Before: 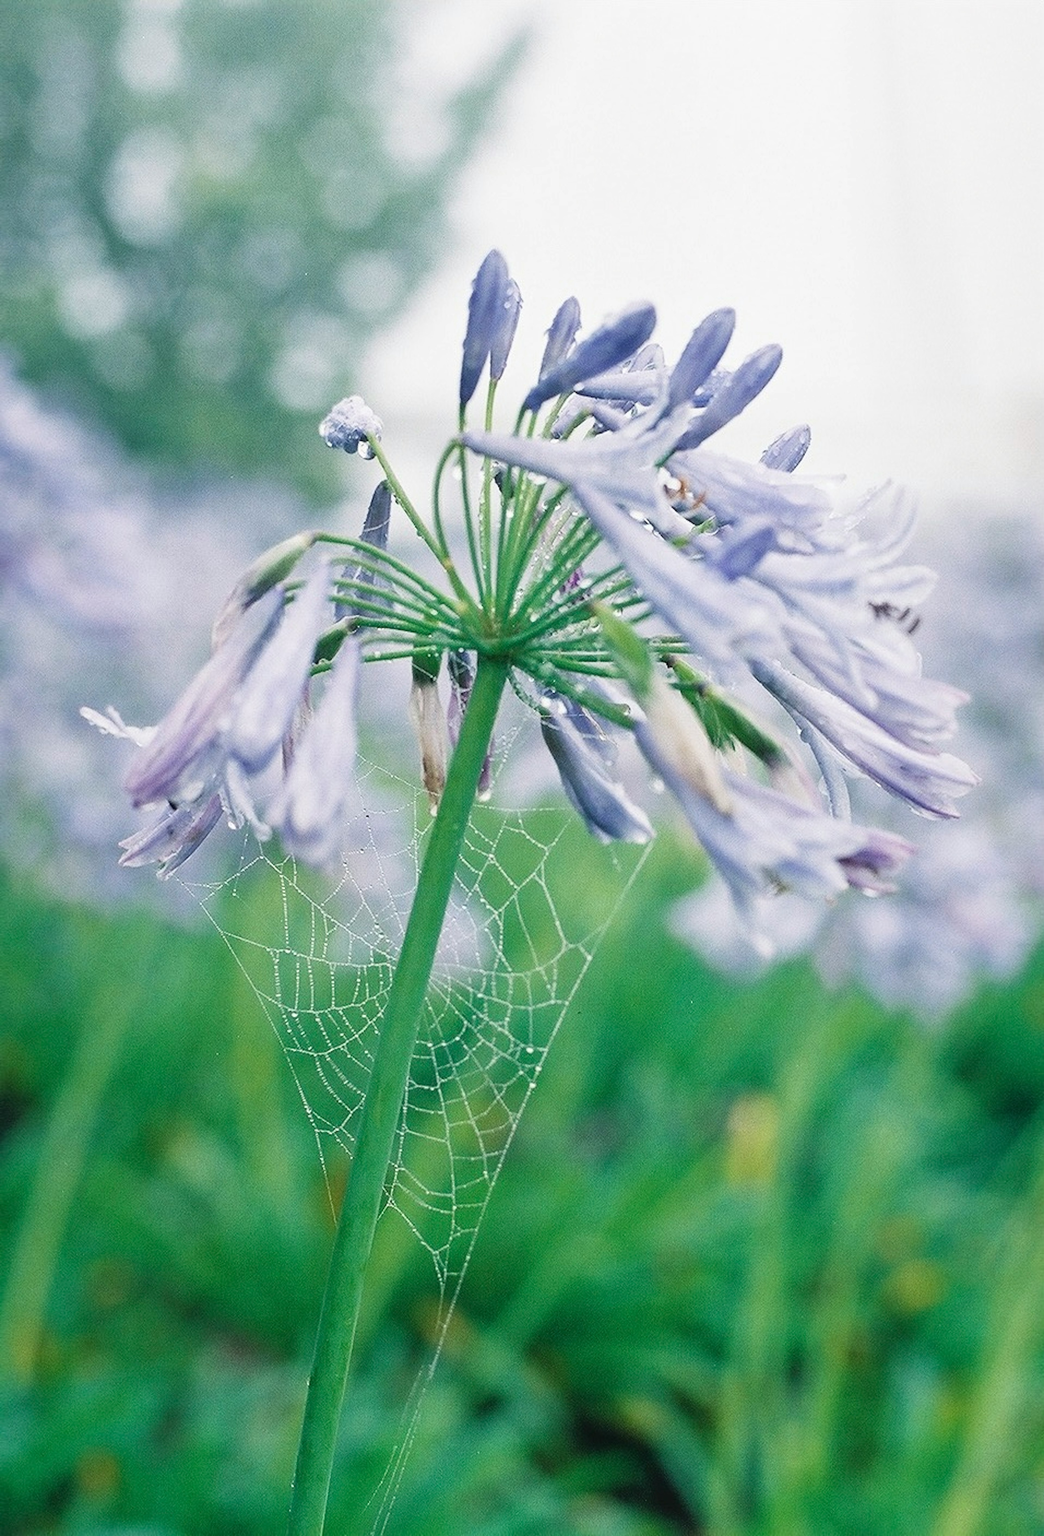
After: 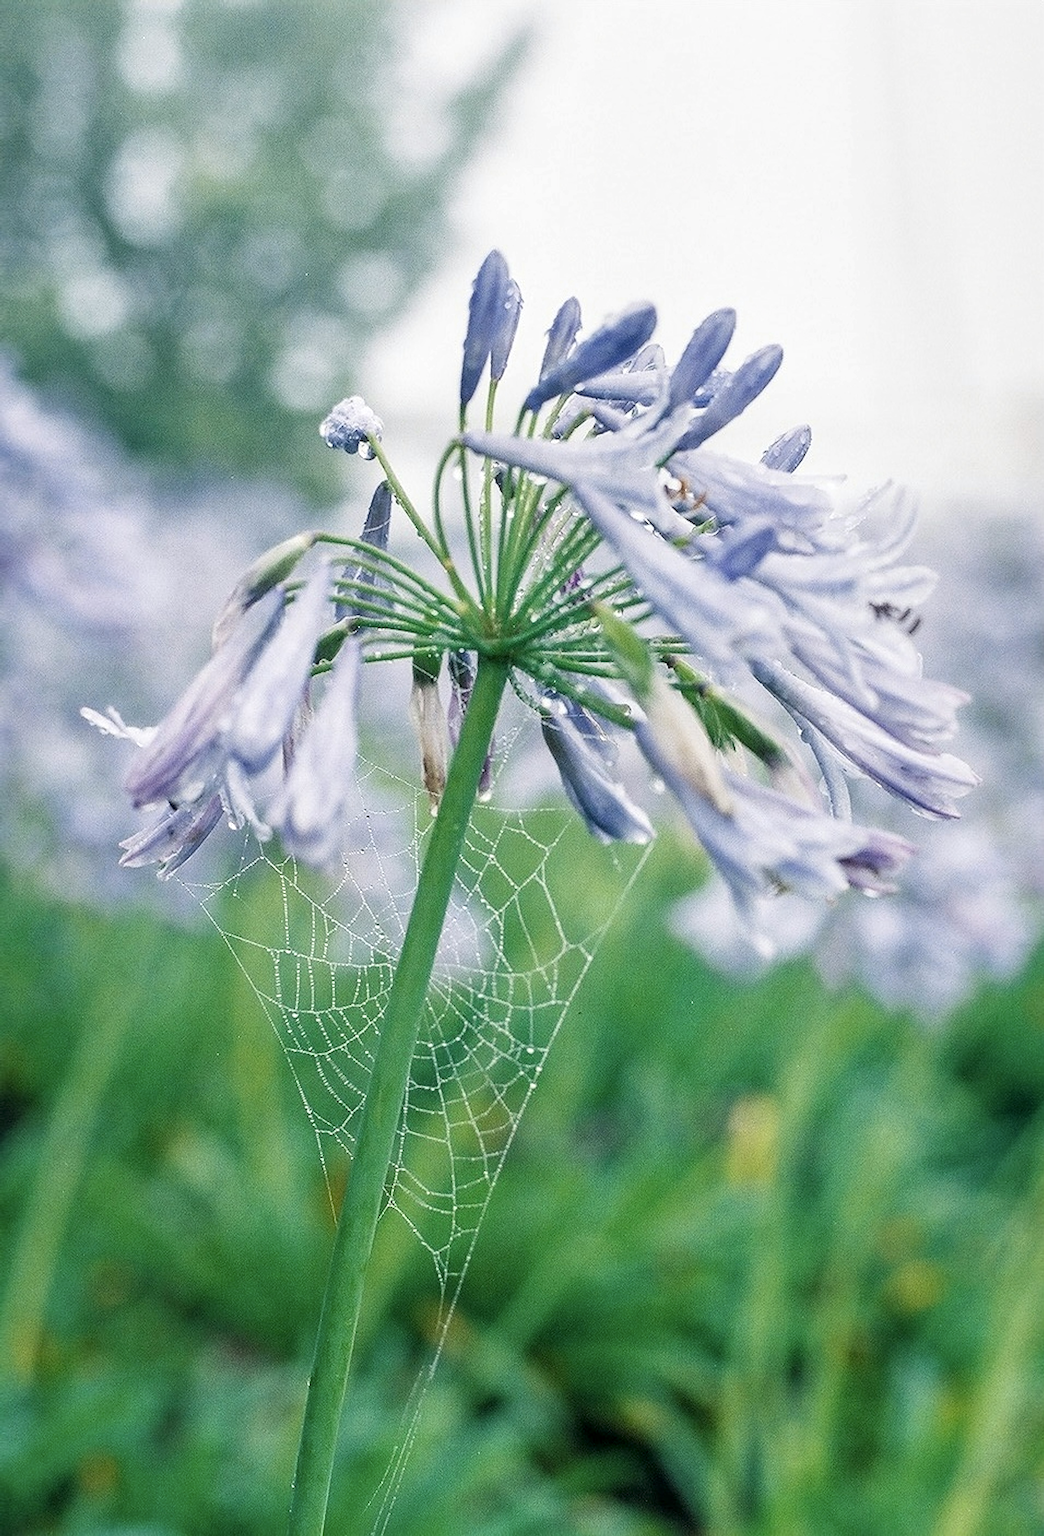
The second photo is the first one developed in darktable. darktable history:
color contrast: green-magenta contrast 0.81
sharpen: on, module defaults
local contrast: on, module defaults
